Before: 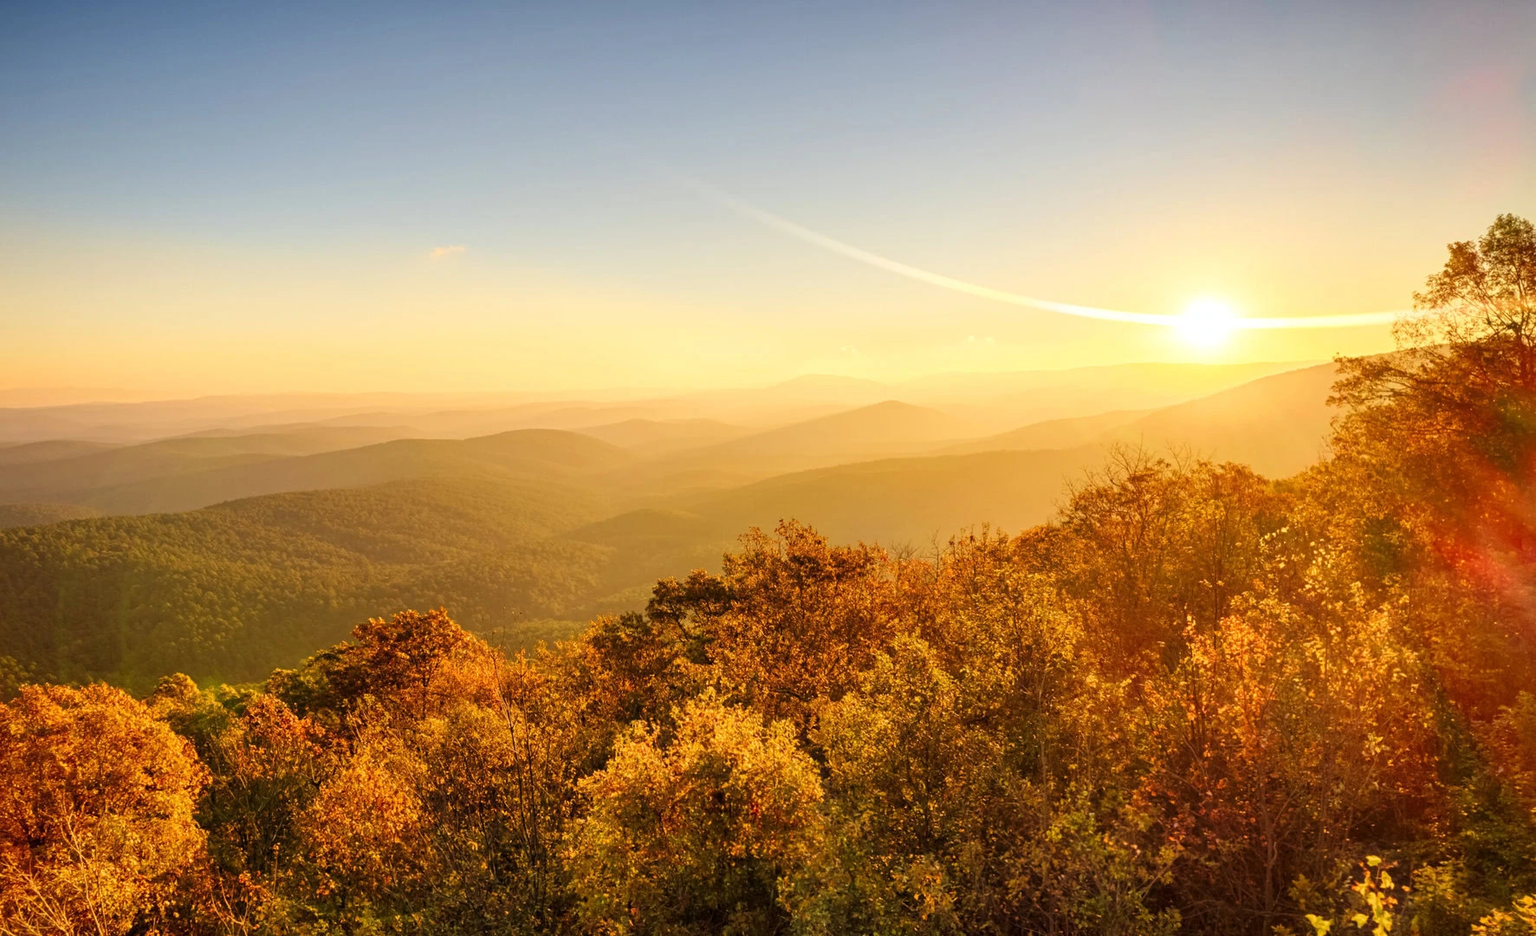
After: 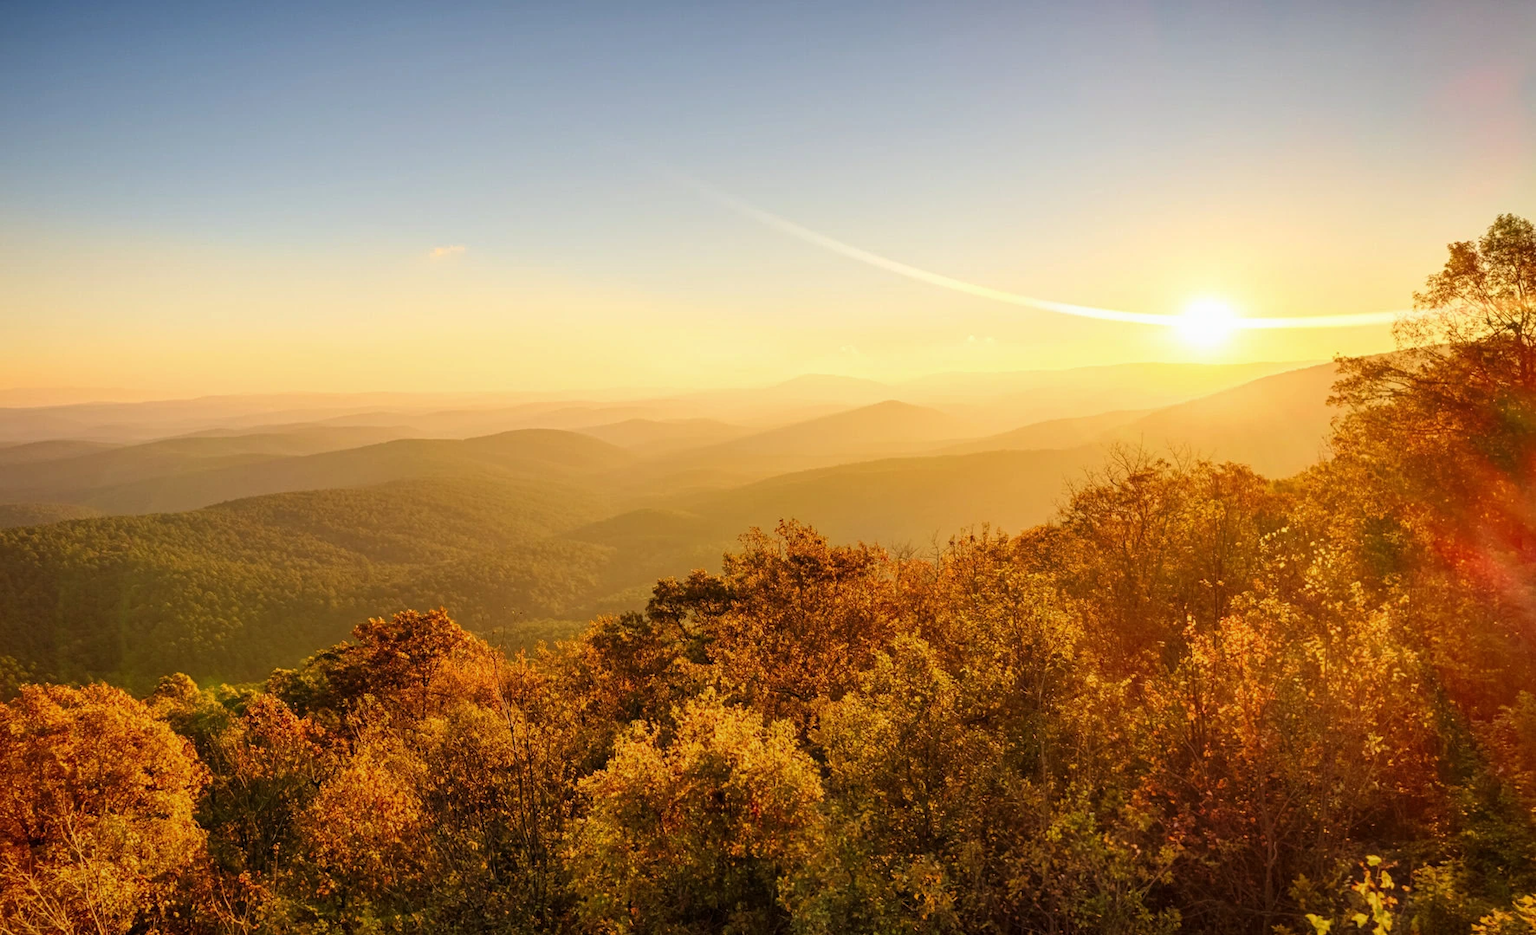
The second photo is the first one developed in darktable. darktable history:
white balance: red 1, blue 1
exposure: compensate highlight preservation false
graduated density: rotation -180°, offset 24.95
